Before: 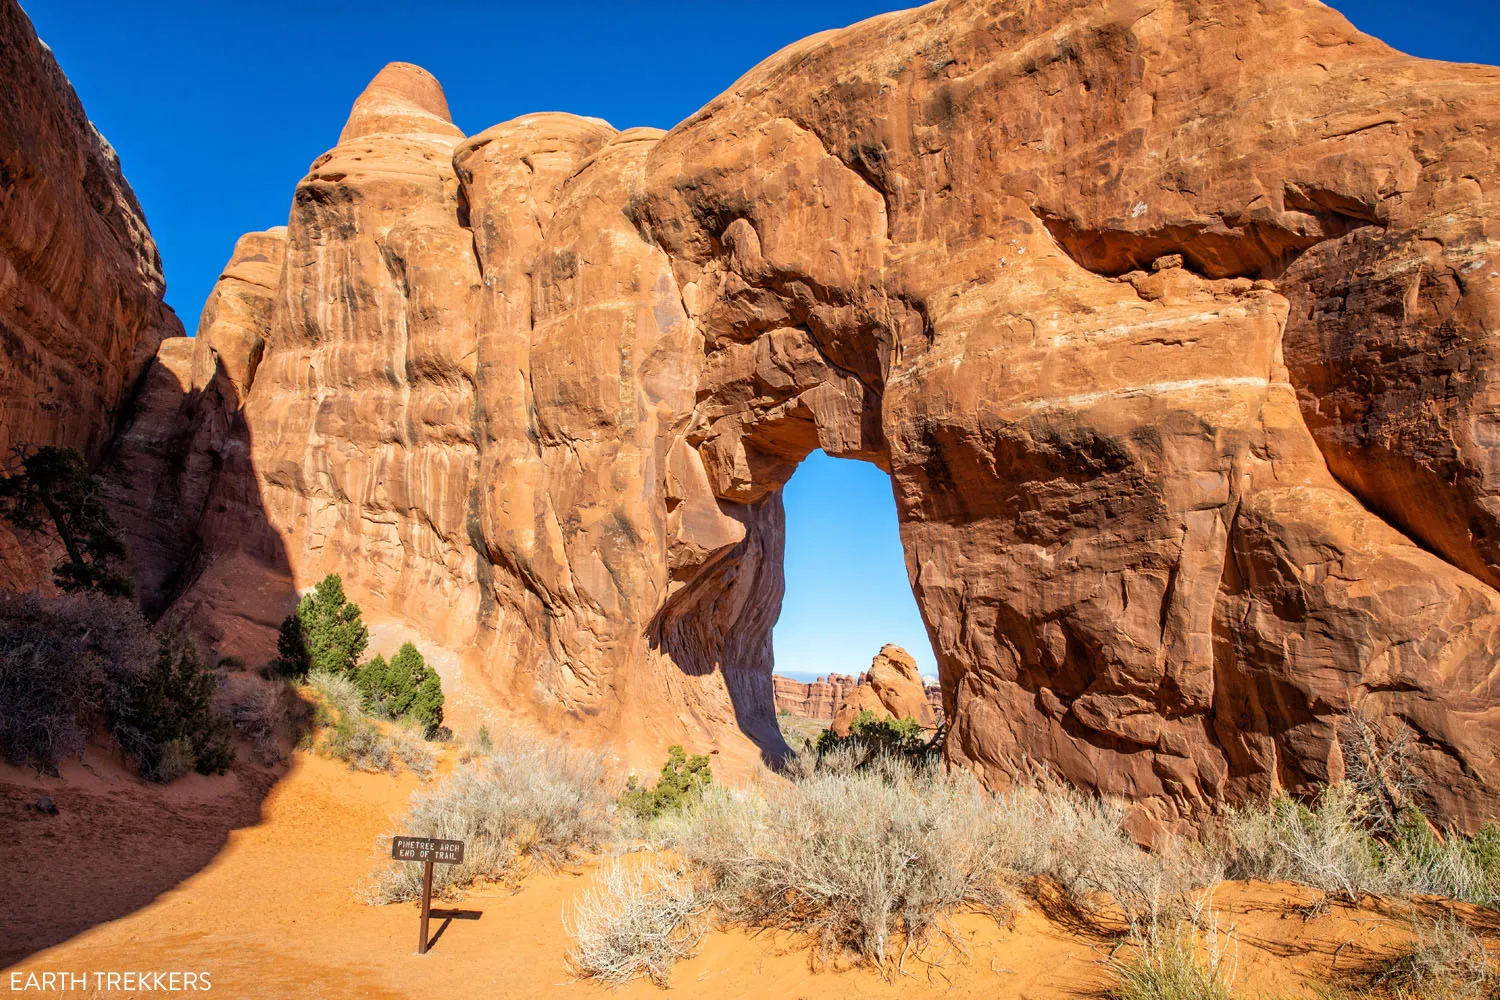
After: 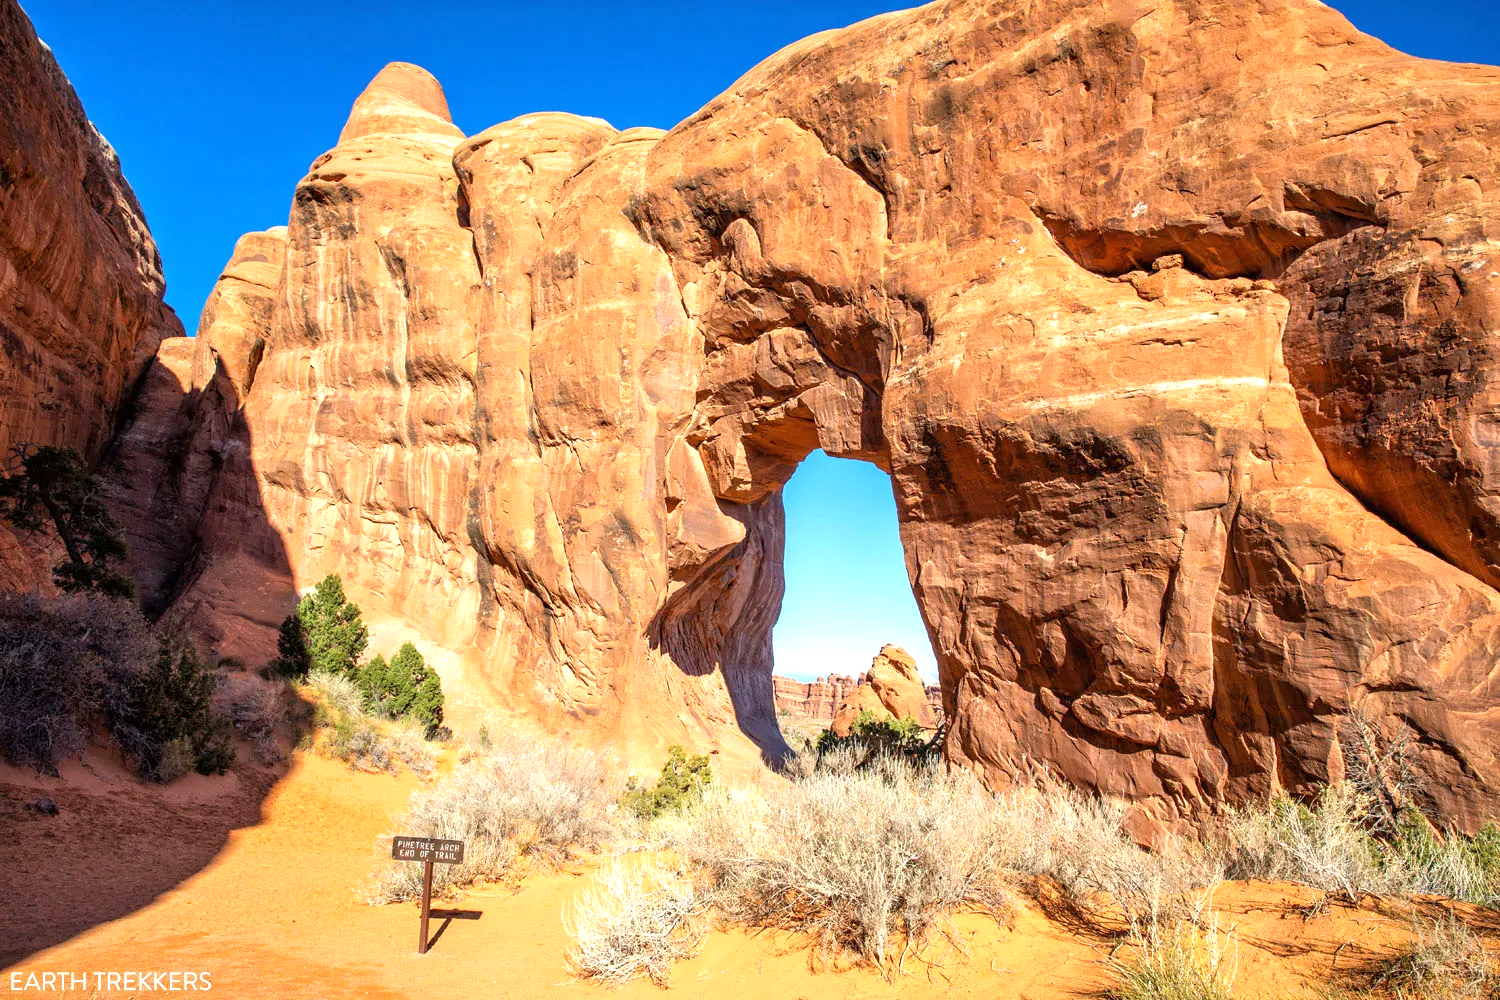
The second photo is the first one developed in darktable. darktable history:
exposure: exposure 0.604 EV, compensate highlight preservation false
